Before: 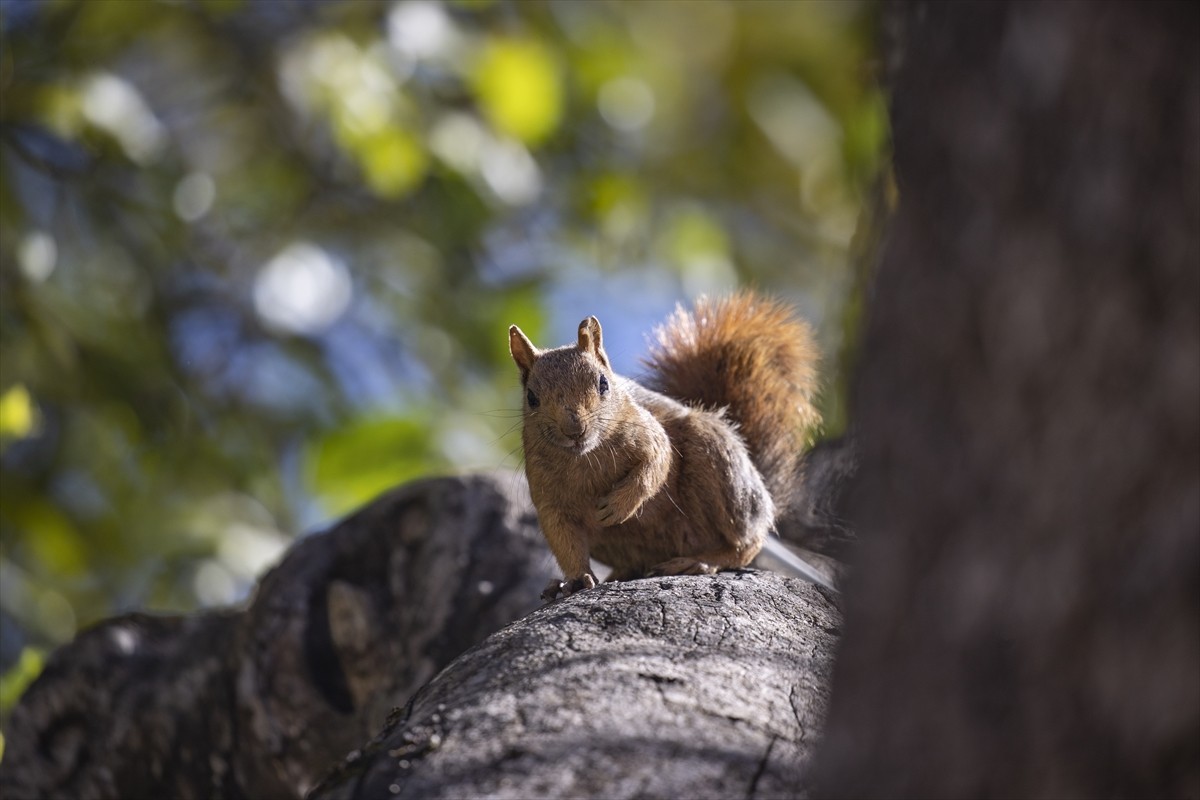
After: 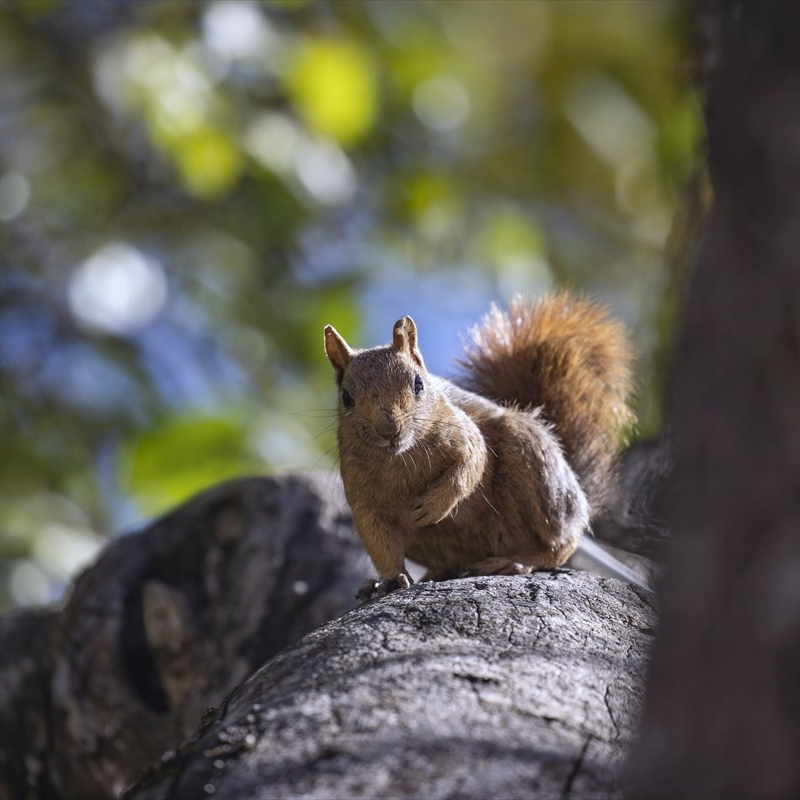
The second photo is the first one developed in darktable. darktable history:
white balance: red 0.976, blue 1.04
crop and rotate: left 15.446%, right 17.836%
